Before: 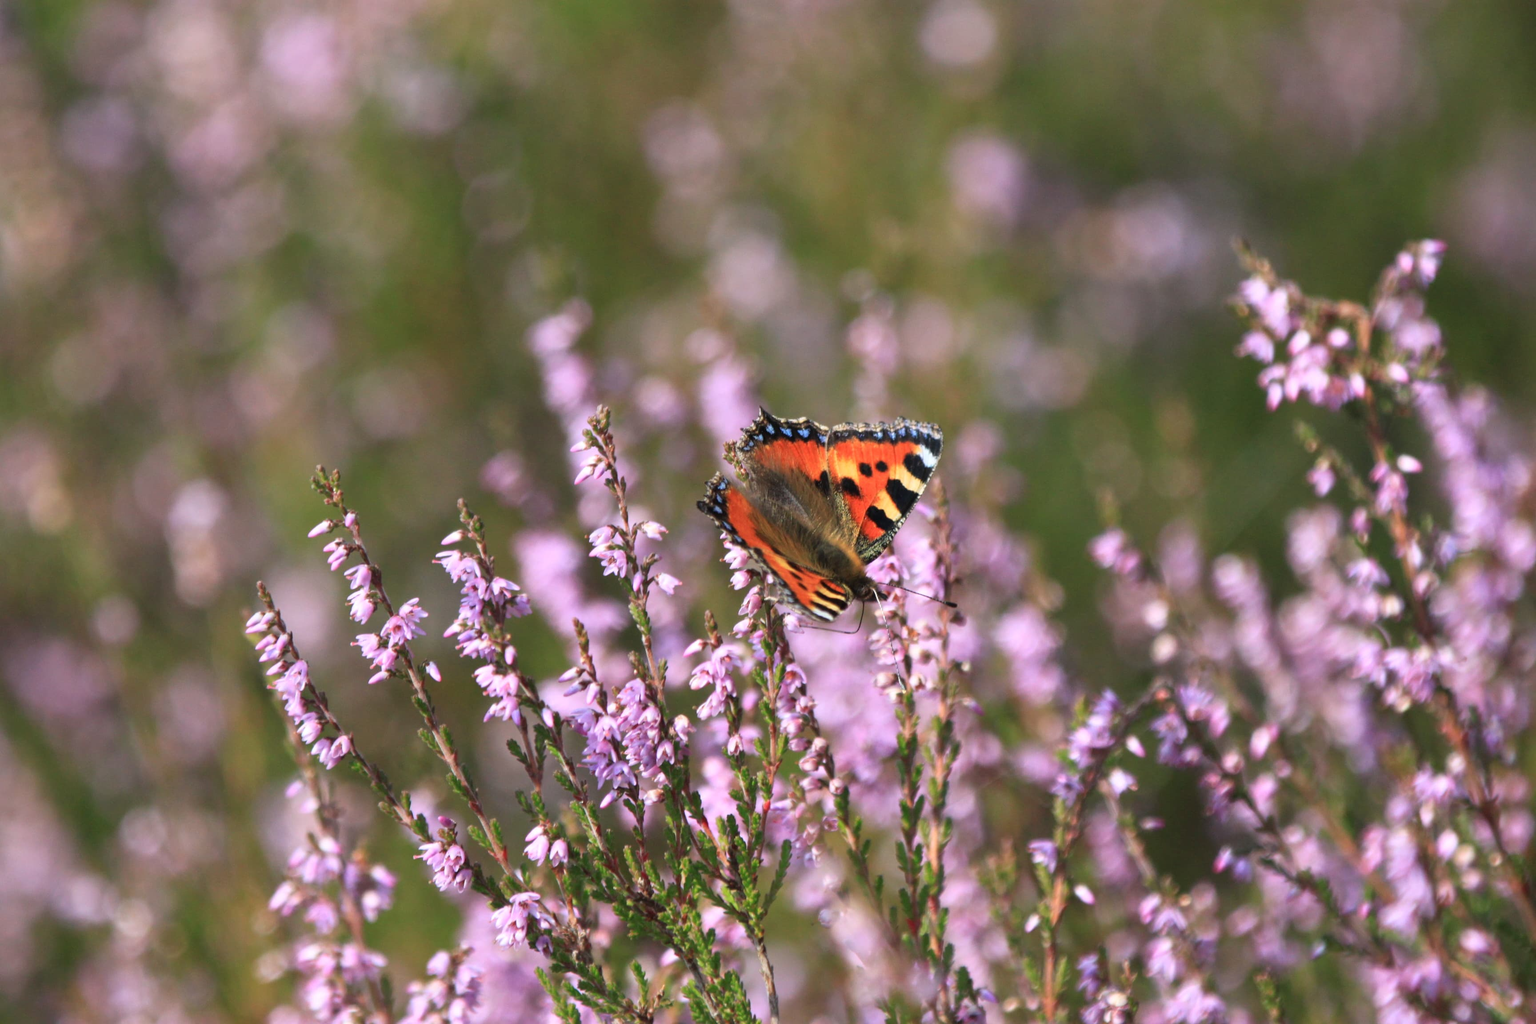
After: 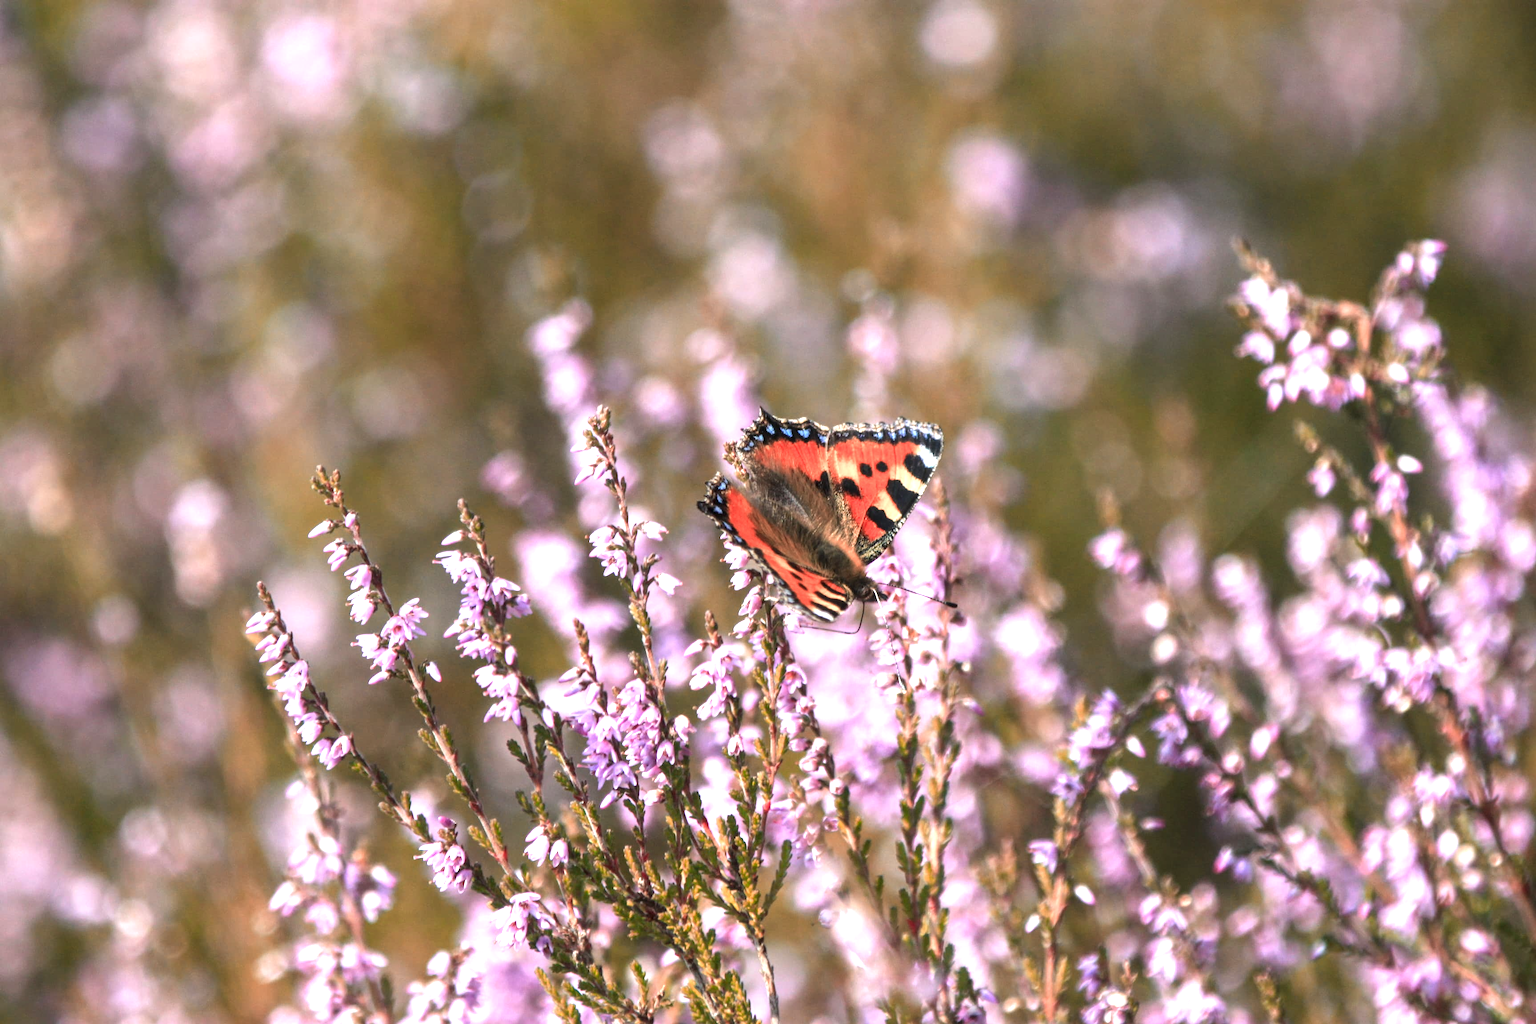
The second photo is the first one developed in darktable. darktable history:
local contrast: on, module defaults
tone equalizer: -8 EV -0.406 EV, -7 EV -0.382 EV, -6 EV -0.334 EV, -5 EV -0.197 EV, -3 EV 0.215 EV, -2 EV 0.308 EV, -1 EV 0.372 EV, +0 EV 0.435 EV, edges refinement/feathering 500, mask exposure compensation -1.57 EV, preserve details guided filter
exposure: exposure 0.49 EV, compensate highlight preservation false
color zones: curves: ch2 [(0, 0.5) (0.084, 0.497) (0.323, 0.335) (0.4, 0.497) (1, 0.5)]
